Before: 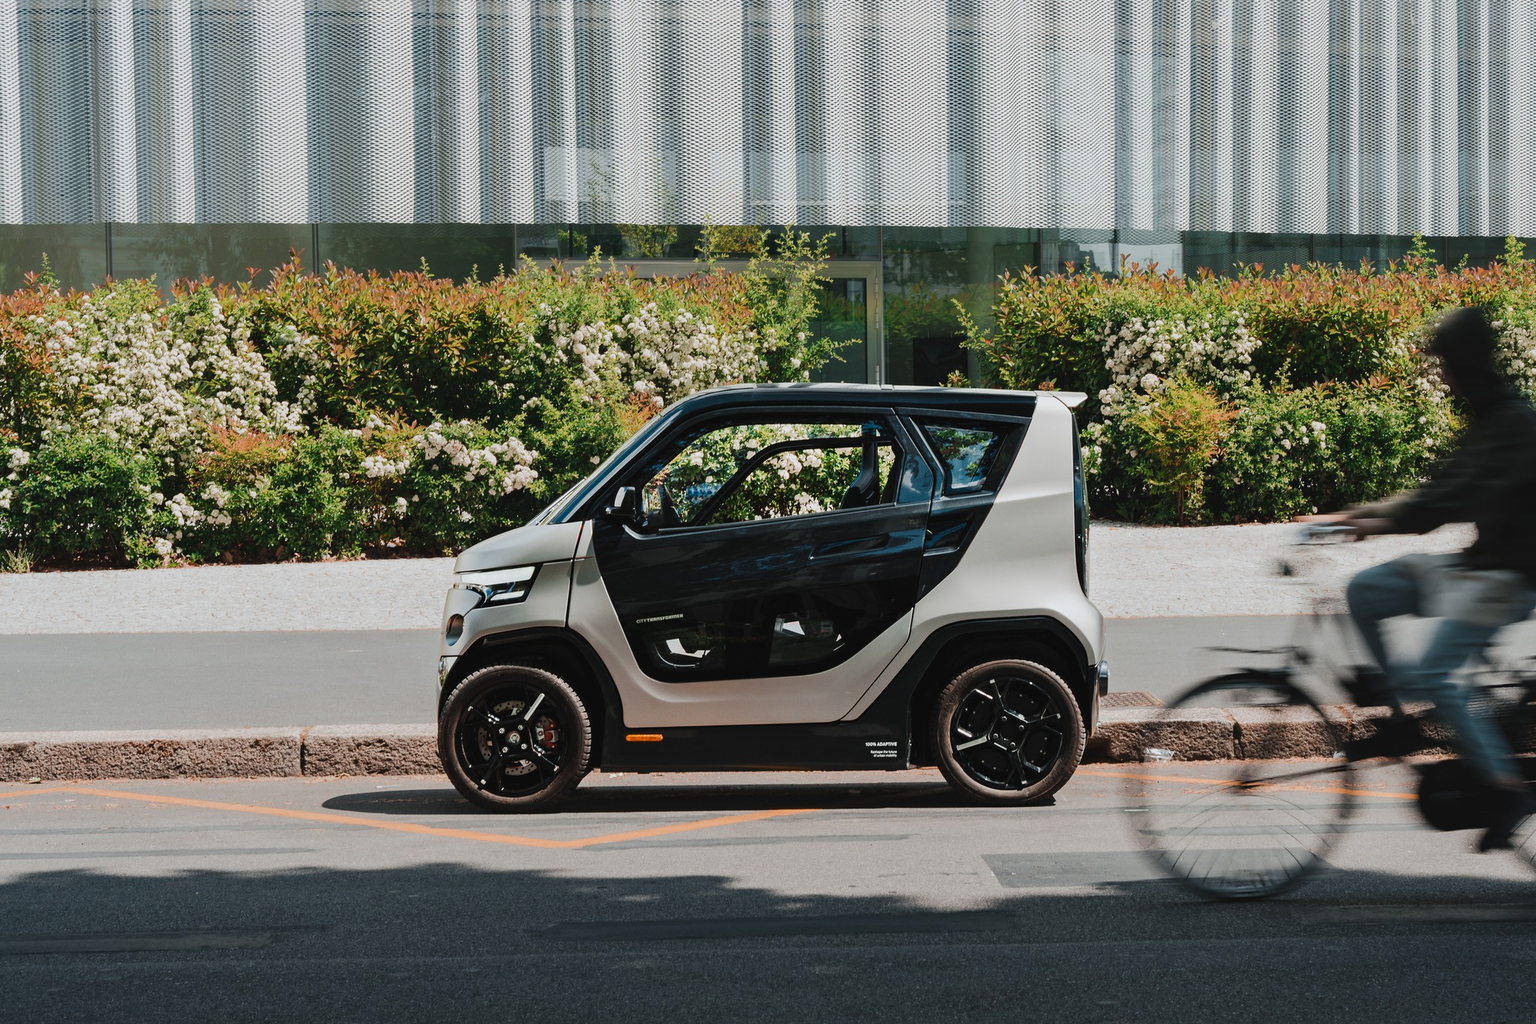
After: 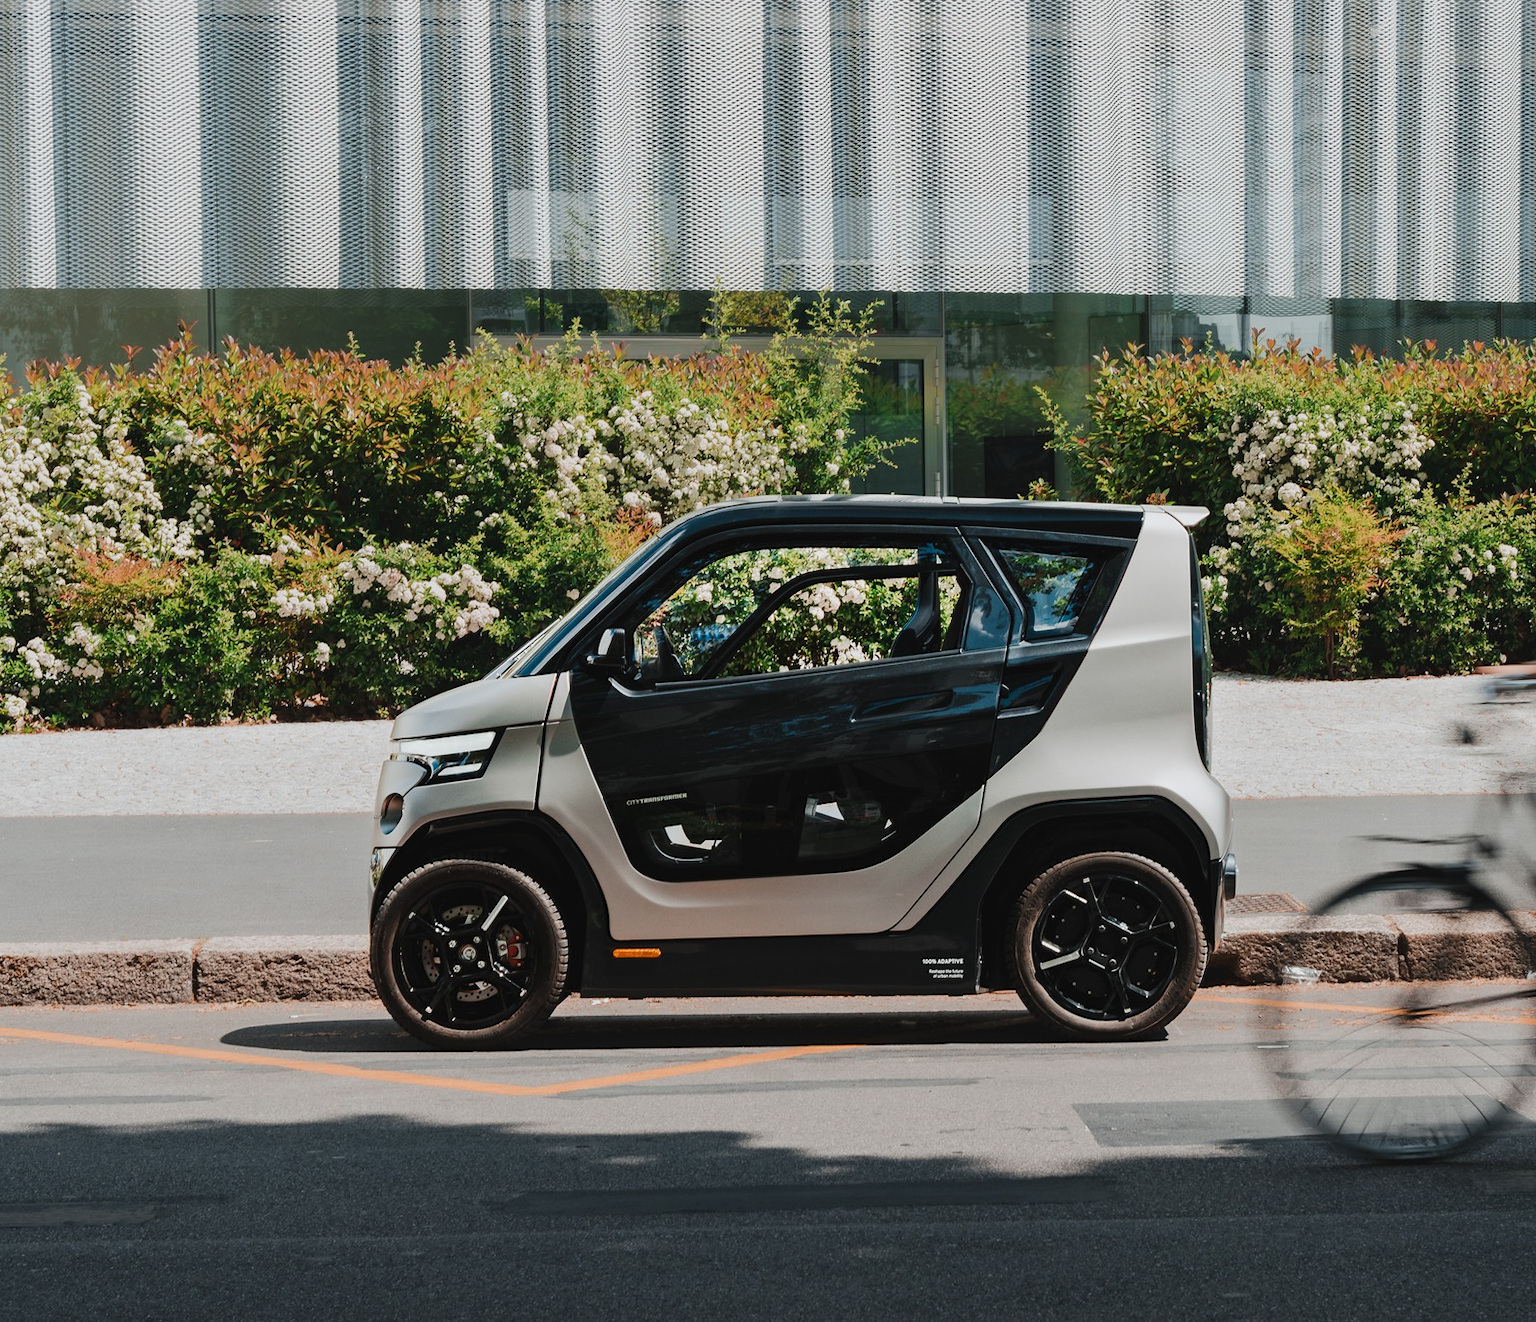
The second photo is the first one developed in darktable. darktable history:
crop: left 9.868%, right 12.702%
